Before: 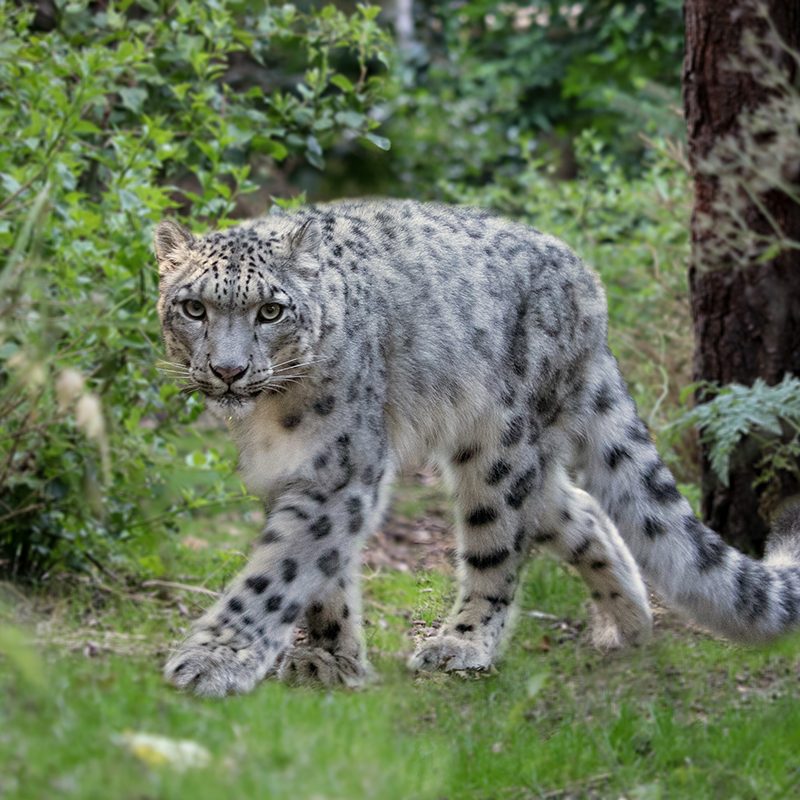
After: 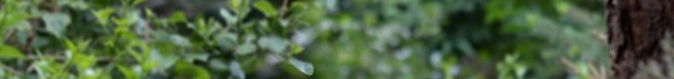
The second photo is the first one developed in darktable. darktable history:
crop and rotate: left 9.644%, top 9.491%, right 6.021%, bottom 80.509%
